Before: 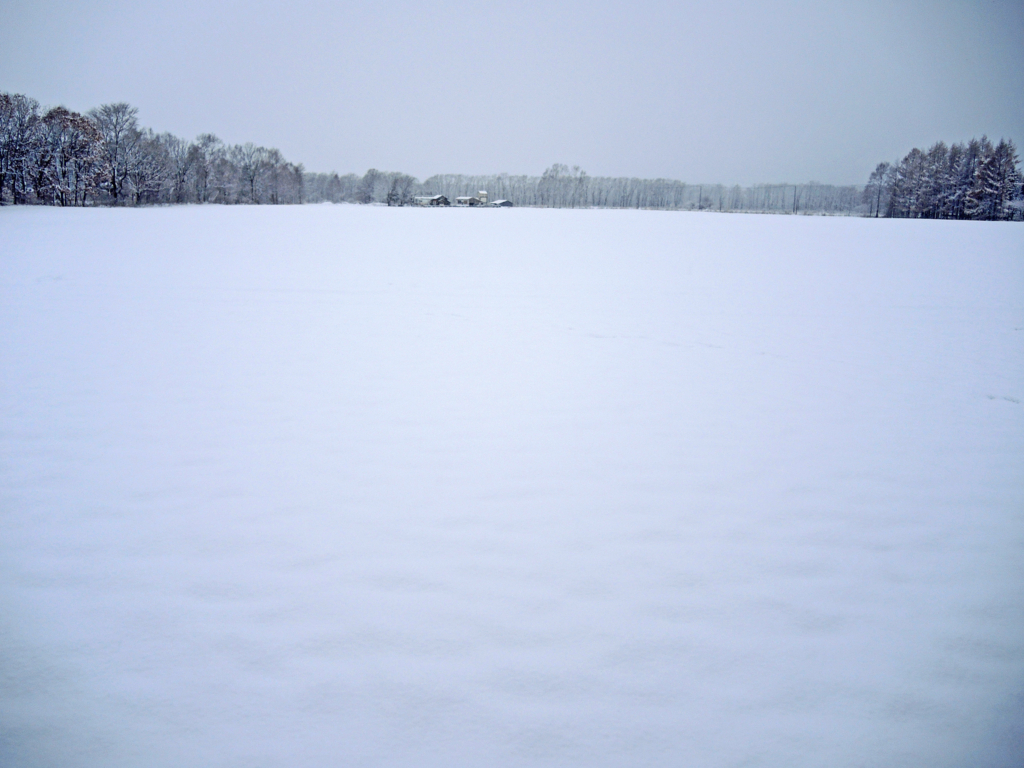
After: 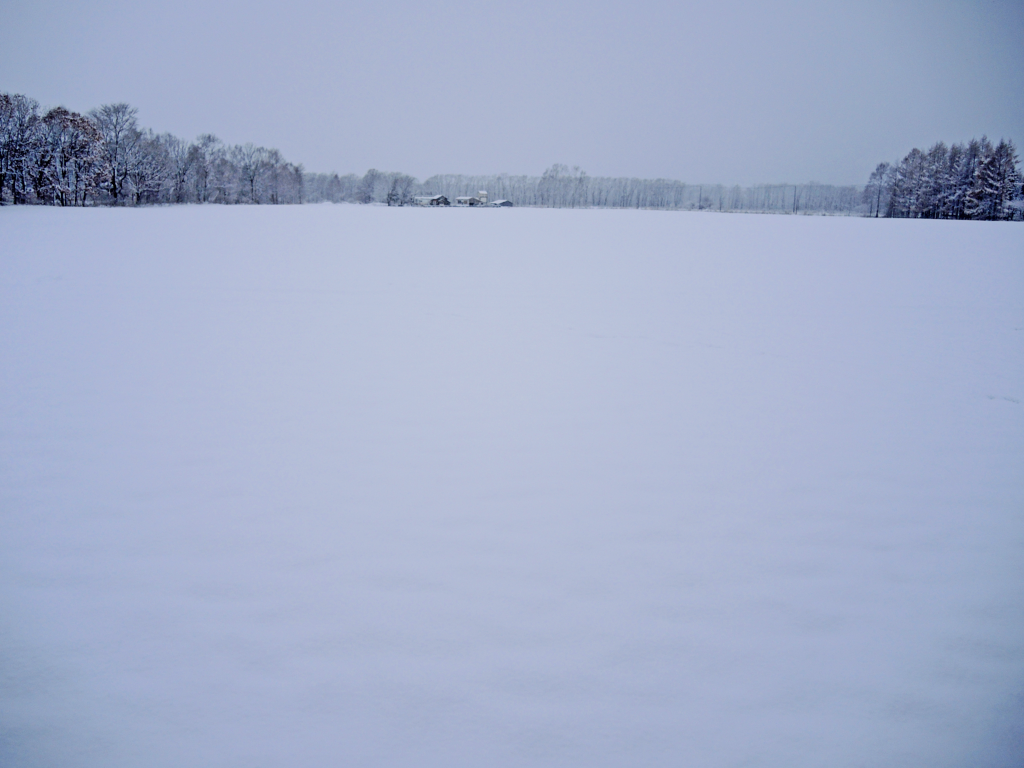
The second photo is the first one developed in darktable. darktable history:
filmic rgb: black relative exposure -7.65 EV, white relative exposure 4.56 EV, hardness 3.61
color calibration: illuminant as shot in camera, x 0.358, y 0.373, temperature 4628.91 K
